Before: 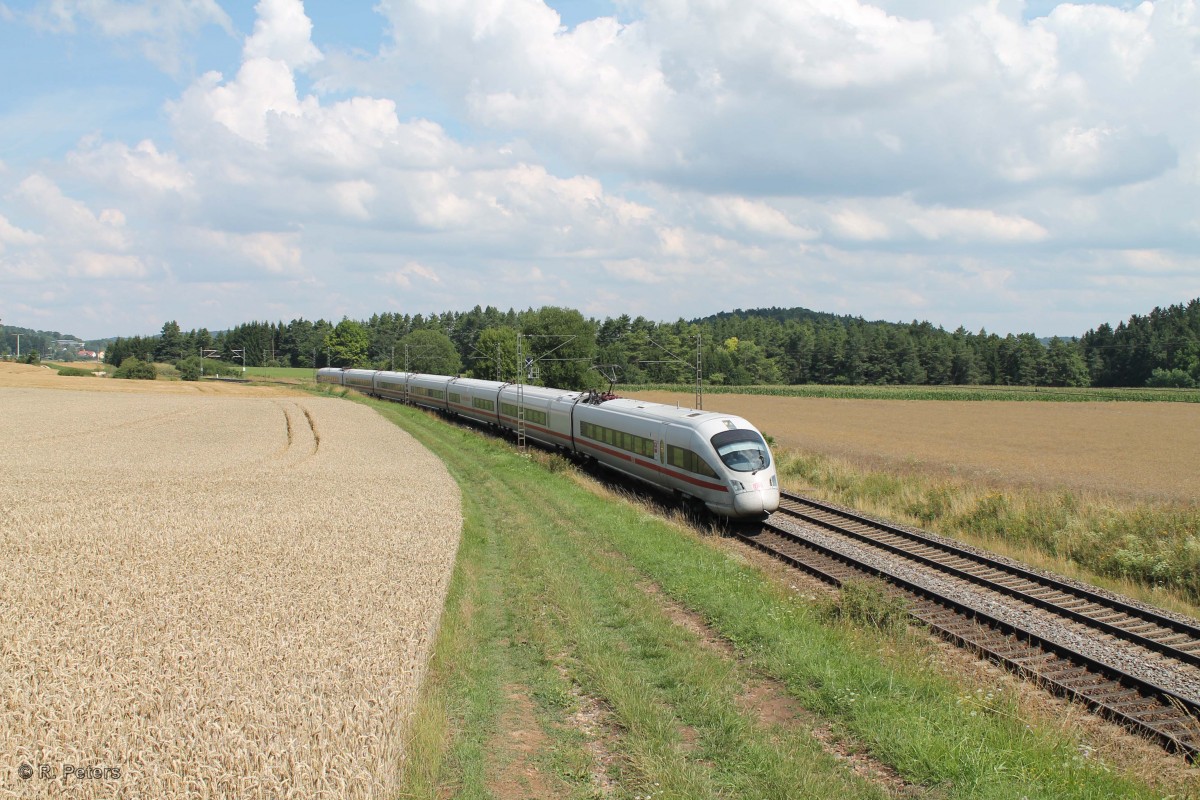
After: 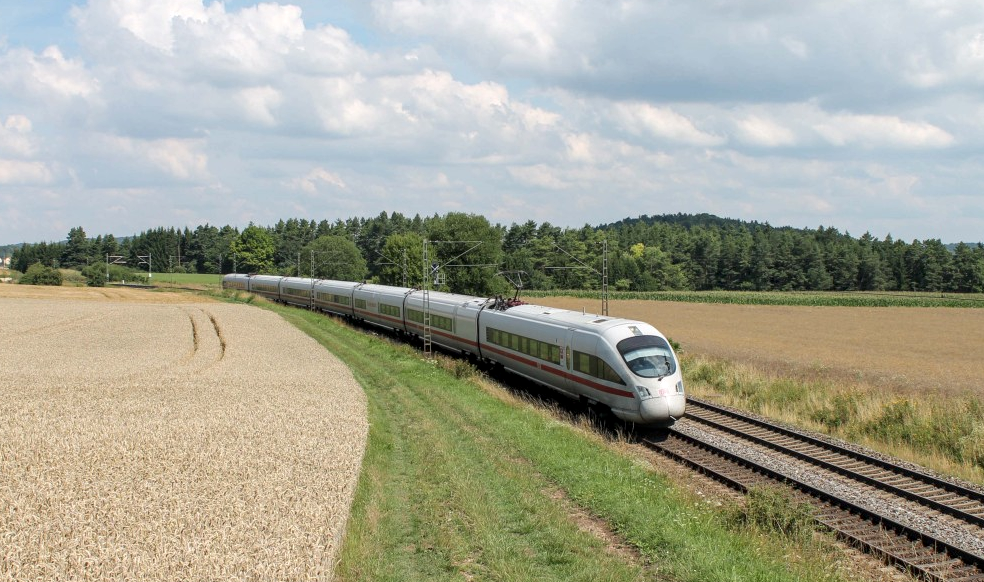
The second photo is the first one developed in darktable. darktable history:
local contrast: detail 130%
crop: left 7.856%, top 11.836%, right 10.12%, bottom 15.387%
